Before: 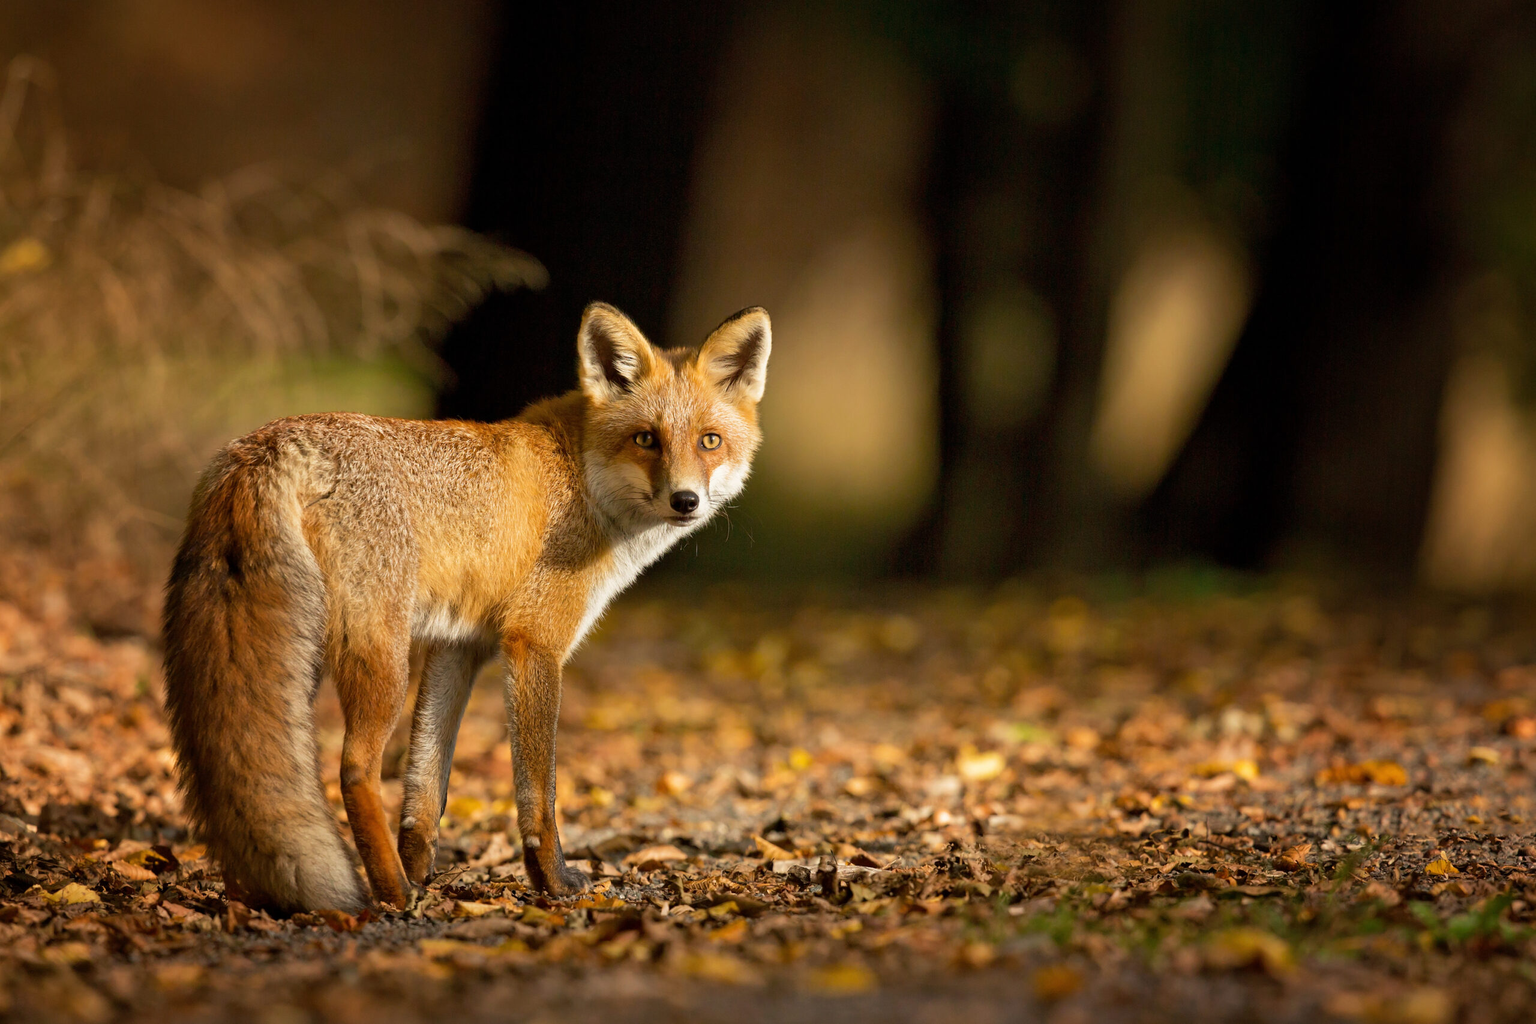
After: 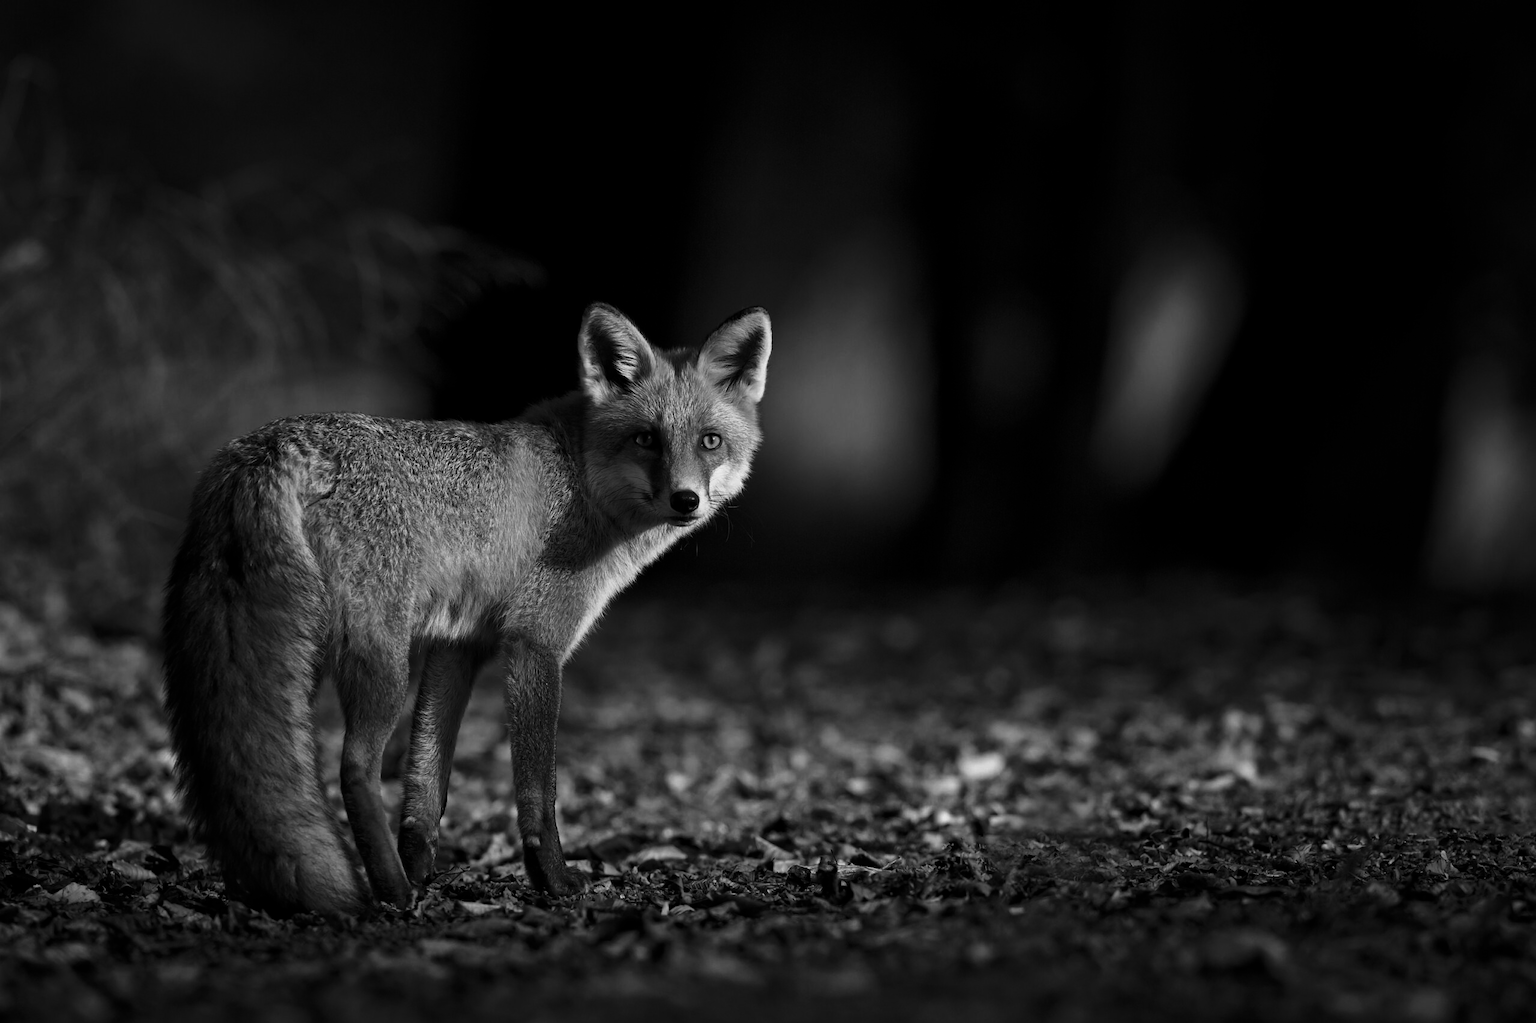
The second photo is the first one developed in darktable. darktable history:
contrast brightness saturation: contrast -0.03, brightness -0.59, saturation -1
